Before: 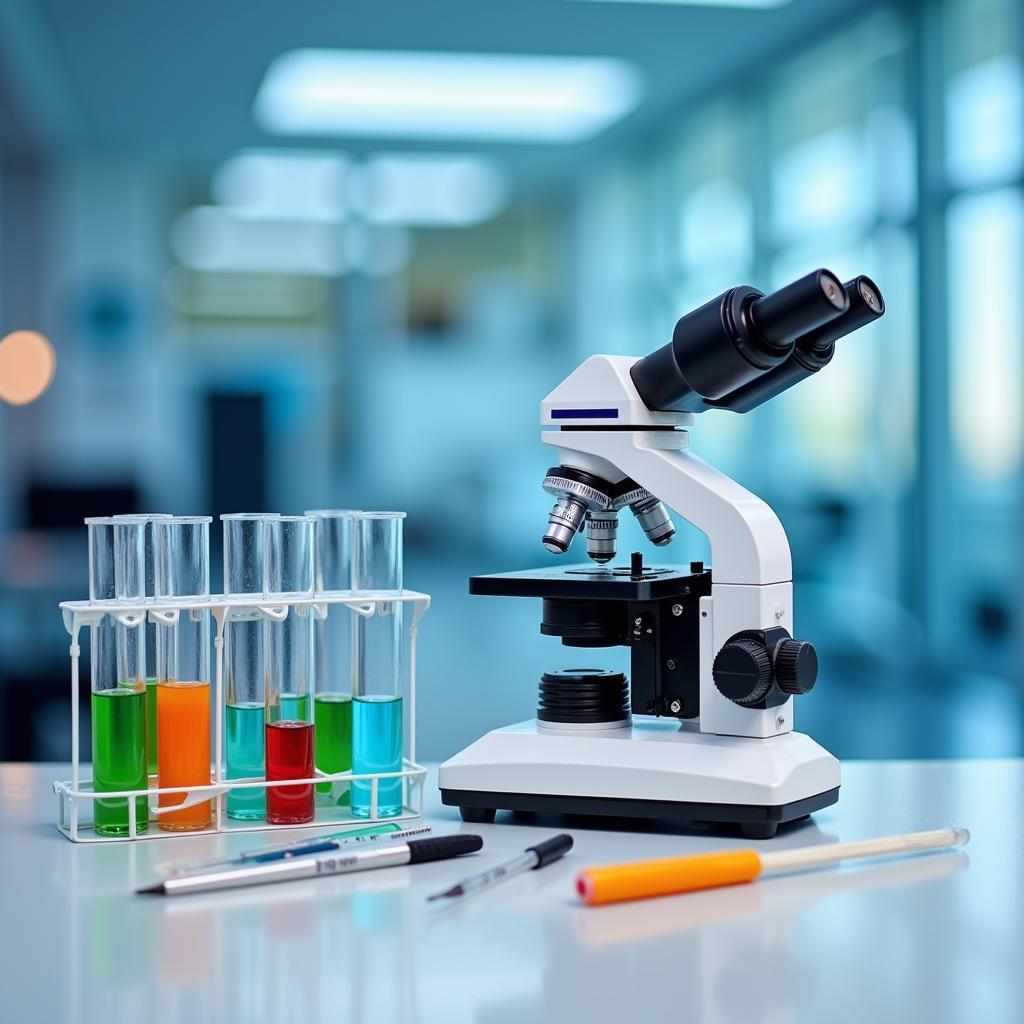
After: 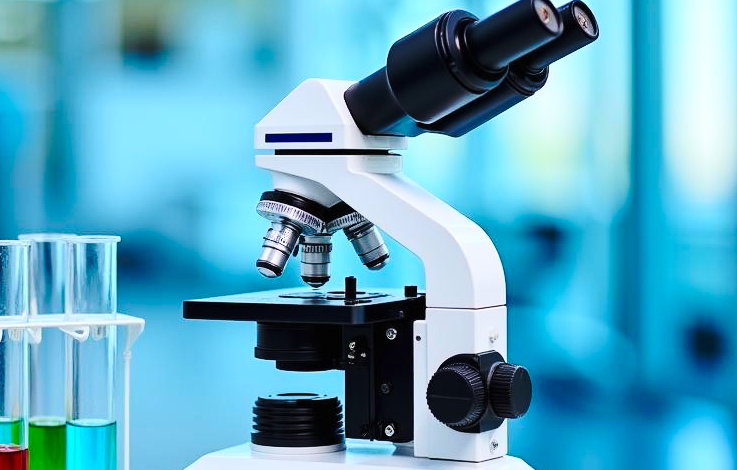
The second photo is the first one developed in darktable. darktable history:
crop and rotate: left 27.938%, top 27.046%, bottom 27.046%
base curve: curves: ch0 [(0, 0) (0.073, 0.04) (0.157, 0.139) (0.492, 0.492) (0.758, 0.758) (1, 1)], preserve colors none
contrast brightness saturation: contrast 0.2, brightness 0.16, saturation 0.22
